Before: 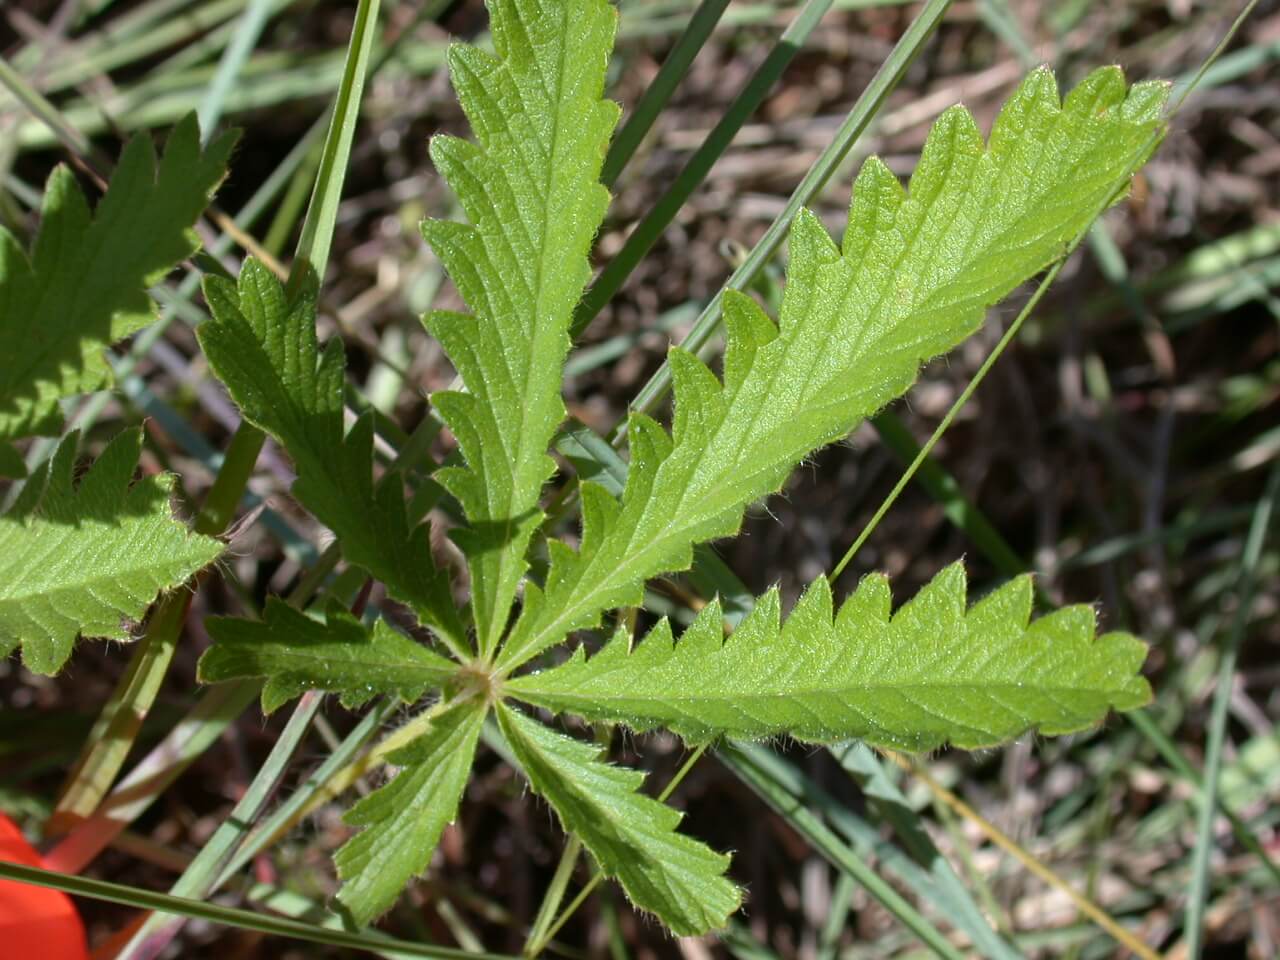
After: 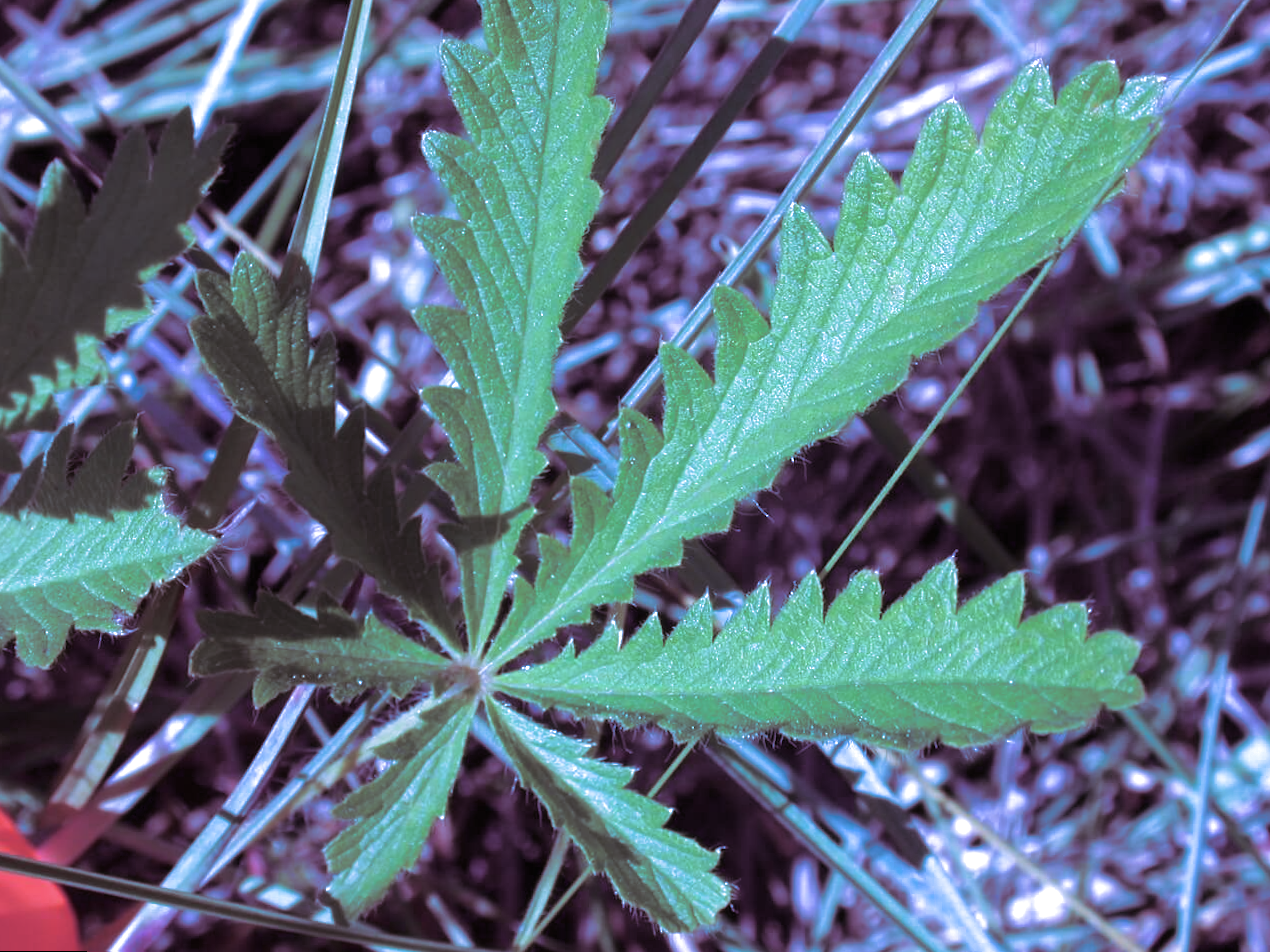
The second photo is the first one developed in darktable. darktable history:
split-toning: shadows › hue 316.8°, shadows › saturation 0.47, highlights › hue 201.6°, highlights › saturation 0, balance -41.97, compress 28.01%
color calibration: output R [1.063, -0.012, -0.003, 0], output B [-0.079, 0.047, 1, 0], illuminant custom, x 0.46, y 0.43, temperature 2642.66 K
rotate and perspective: rotation 0.192°, lens shift (horizontal) -0.015, crop left 0.005, crop right 0.996, crop top 0.006, crop bottom 0.99
